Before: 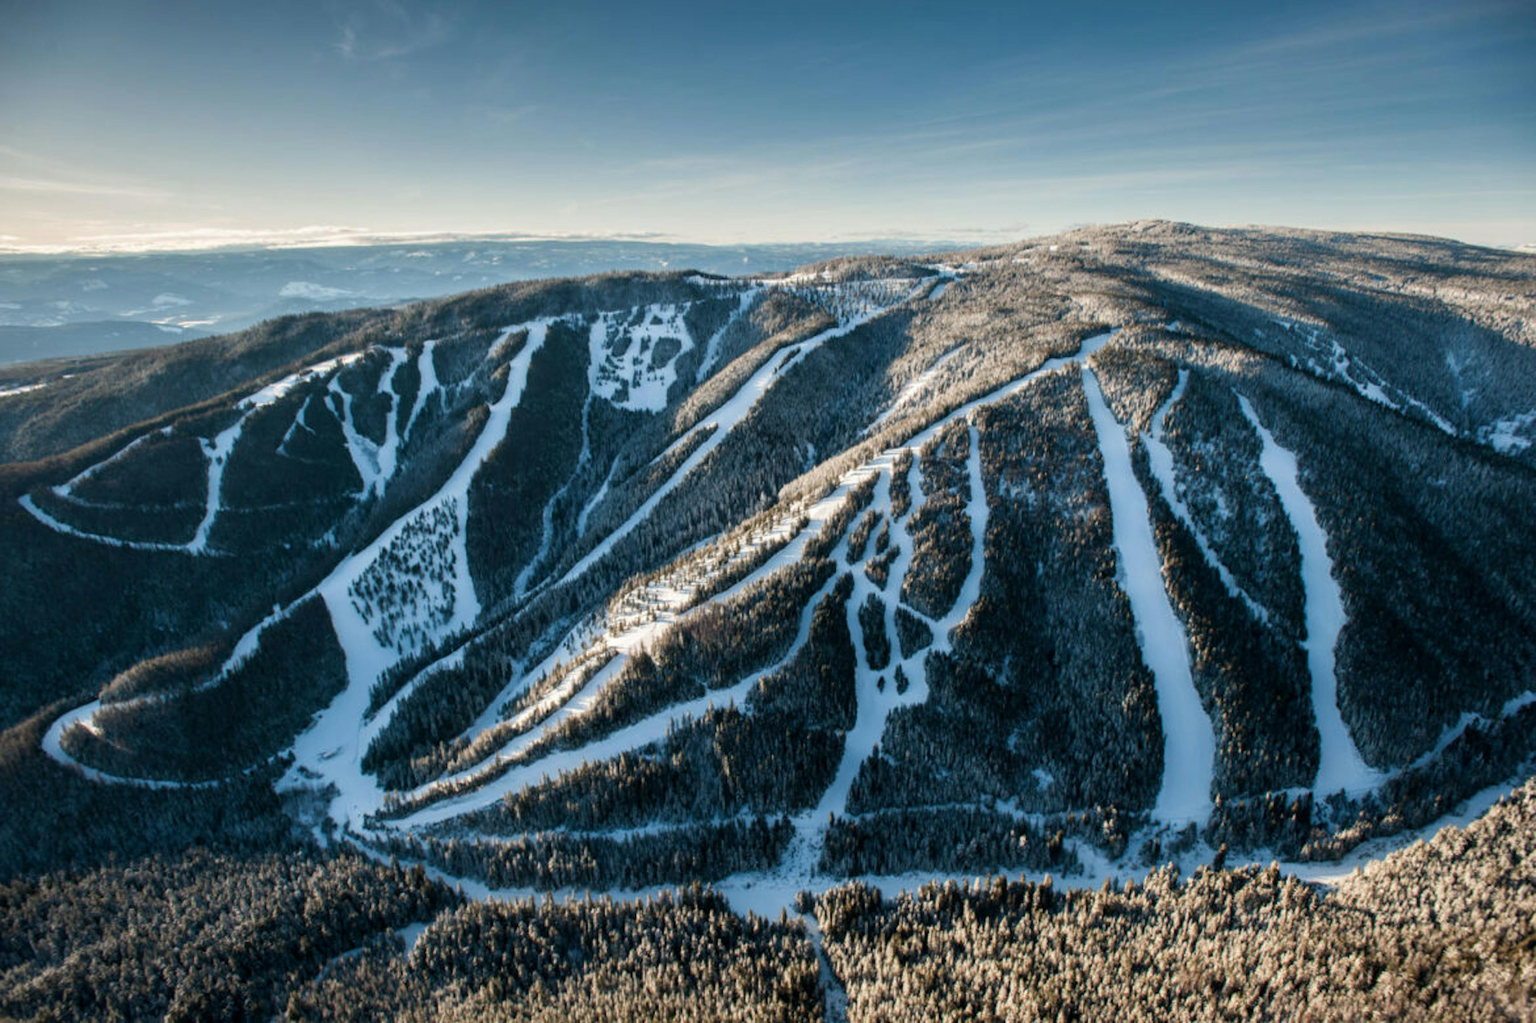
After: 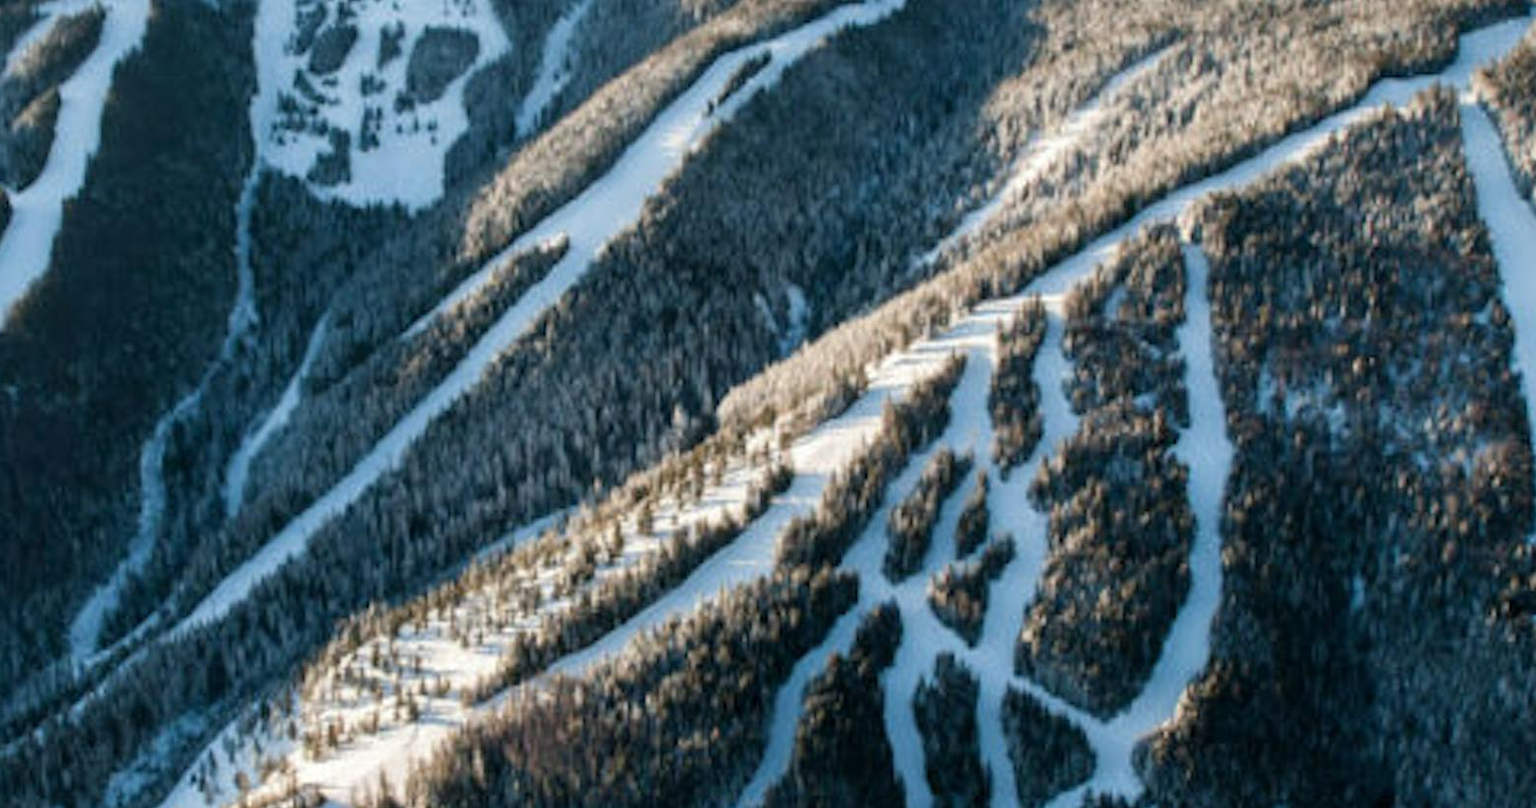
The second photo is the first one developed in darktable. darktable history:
crop: left 31.621%, top 31.945%, right 27.533%, bottom 35.725%
